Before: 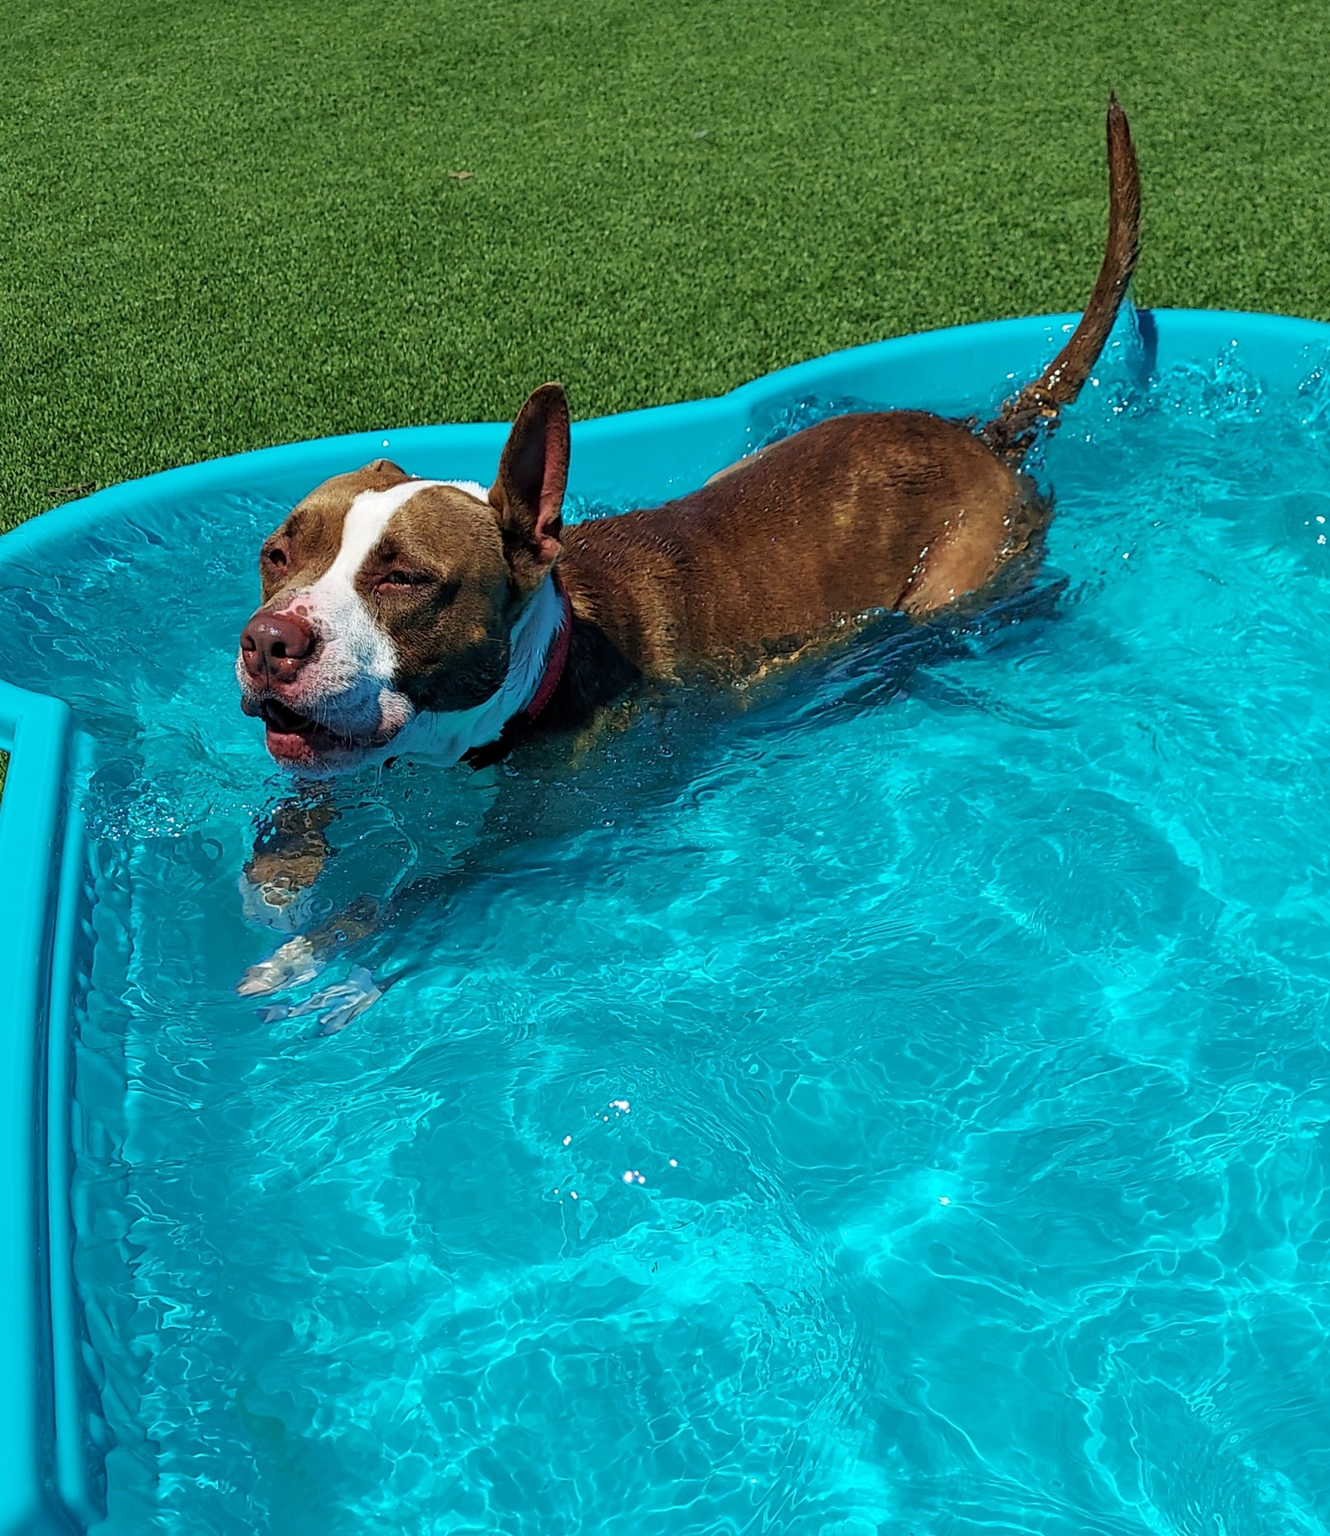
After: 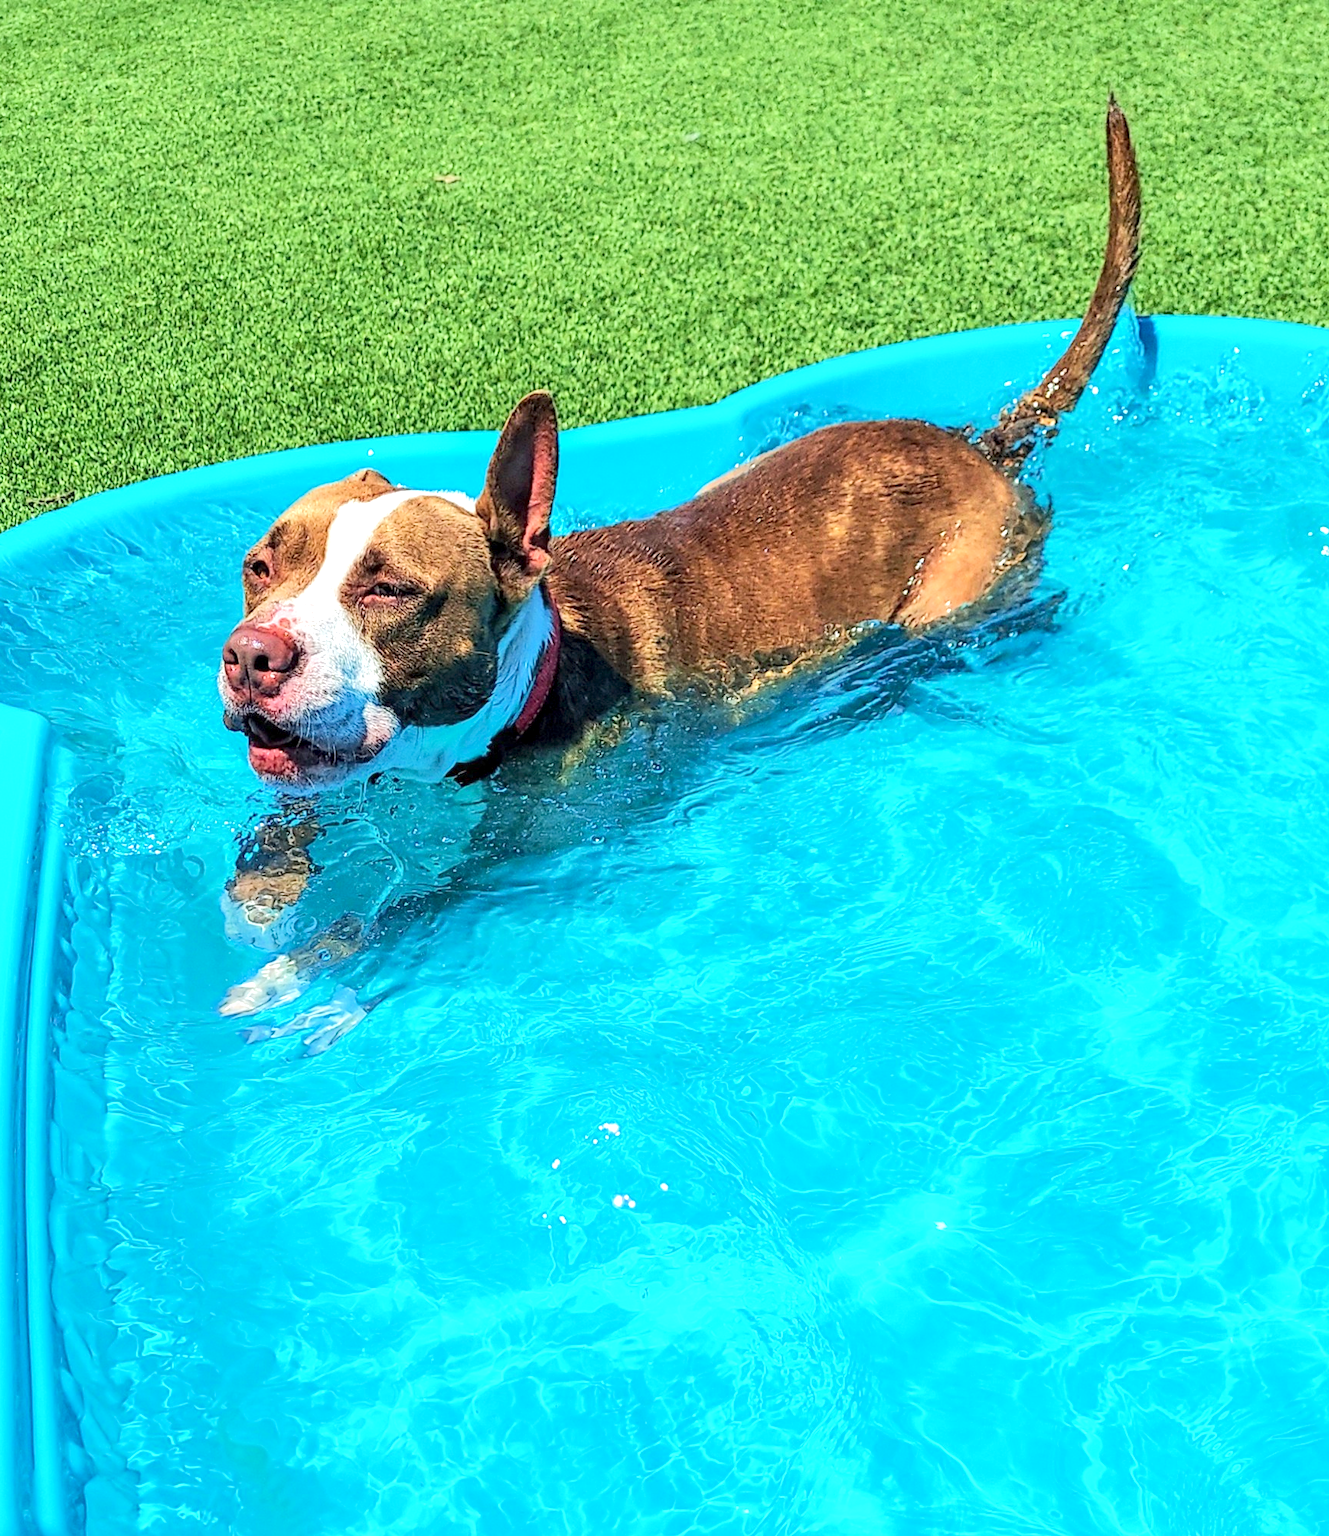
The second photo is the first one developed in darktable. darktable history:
levels: white 99.96%
local contrast: on, module defaults
crop: left 1.703%, right 0.287%, bottom 1.972%
tone equalizer: -8 EV 1.97 EV, -7 EV 1.98 EV, -6 EV 1.99 EV, -5 EV 1.96 EV, -4 EV 1.98 EV, -3 EV 1.47 EV, -2 EV 0.977 EV, -1 EV 0.509 EV, edges refinement/feathering 500, mask exposure compensation -1.57 EV, preserve details no
